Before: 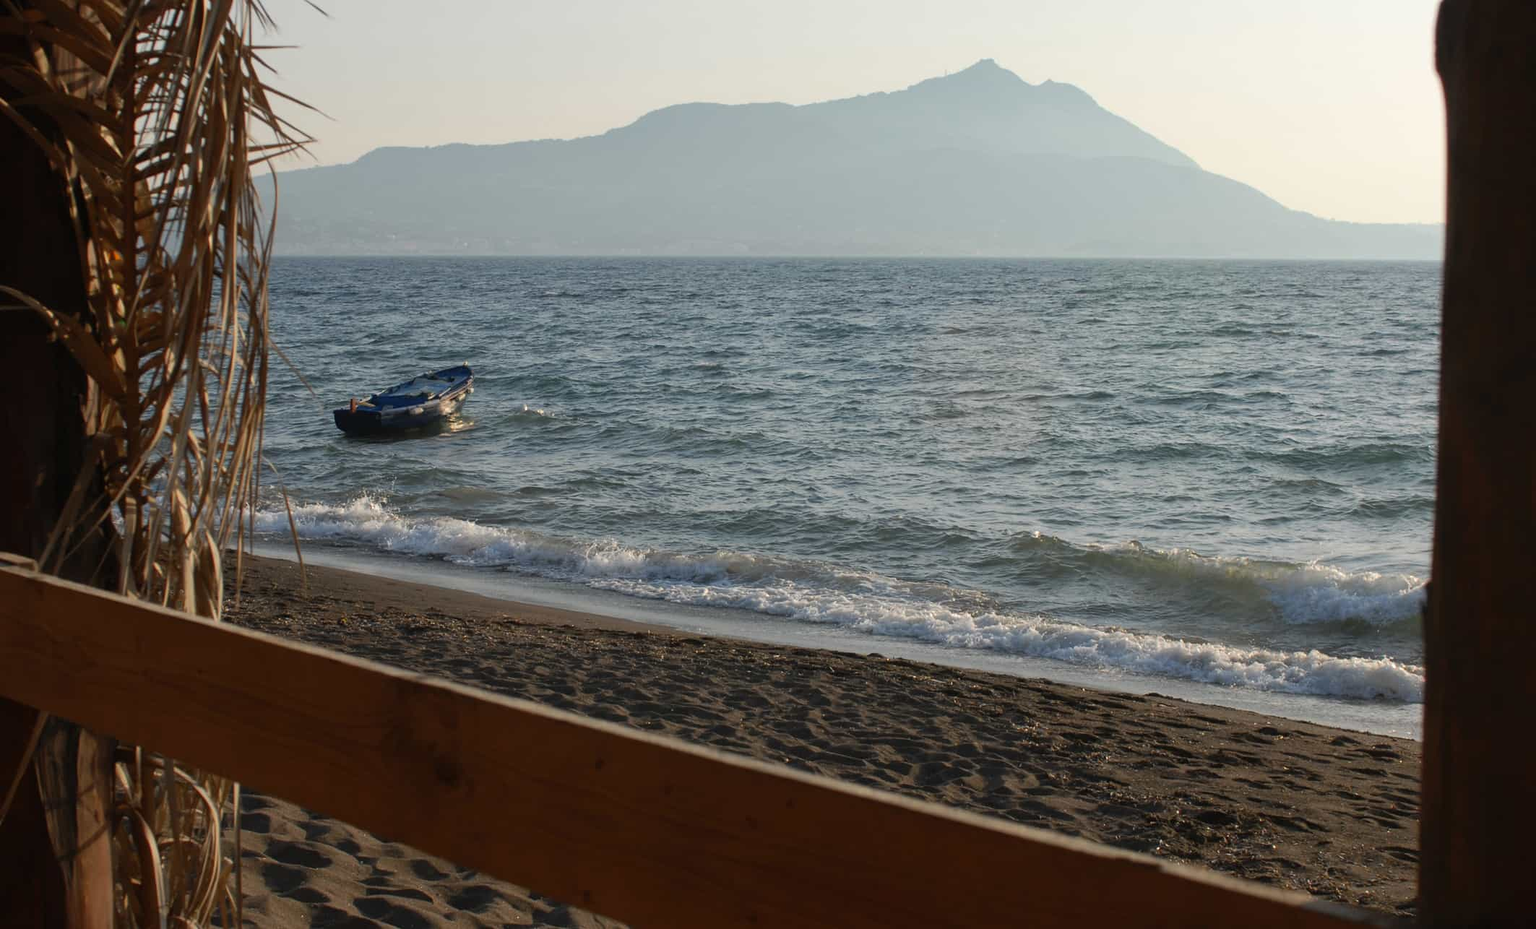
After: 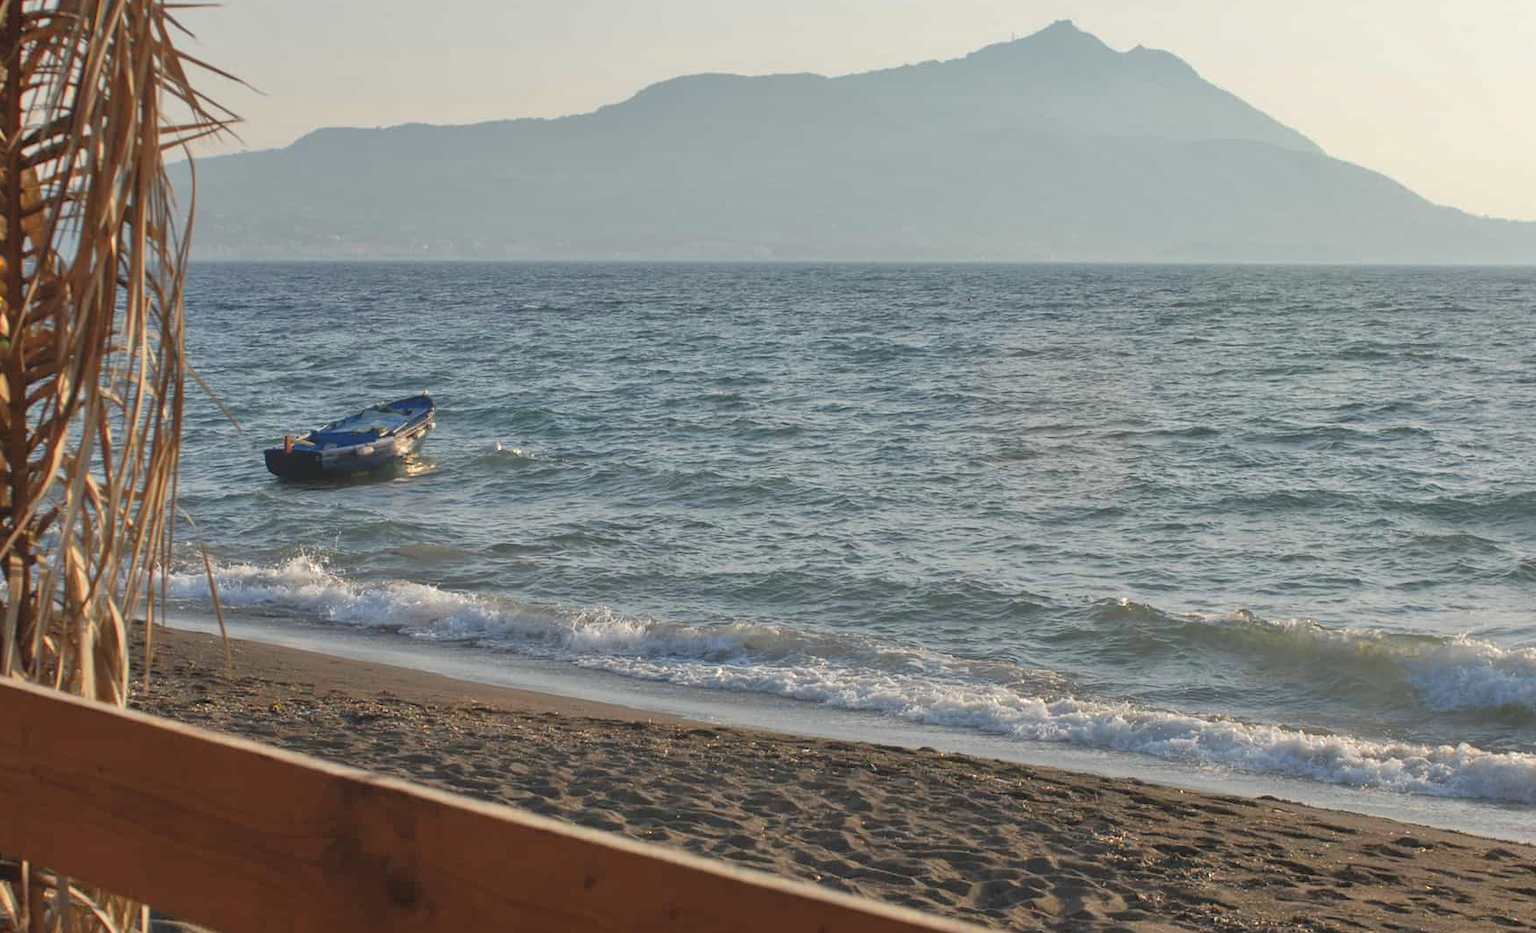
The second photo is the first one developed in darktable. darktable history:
crop and rotate: left 7.691%, top 4.642%, right 10.539%, bottom 13.168%
exposure: black level correction -0.004, exposure 0.054 EV, compensate highlight preservation false
shadows and highlights: shadows -19.96, white point adjustment -1.89, highlights -35.17
tone equalizer: -7 EV 0.147 EV, -6 EV 0.624 EV, -5 EV 1.18 EV, -4 EV 1.33 EV, -3 EV 1.16 EV, -2 EV 0.6 EV, -1 EV 0.16 EV
